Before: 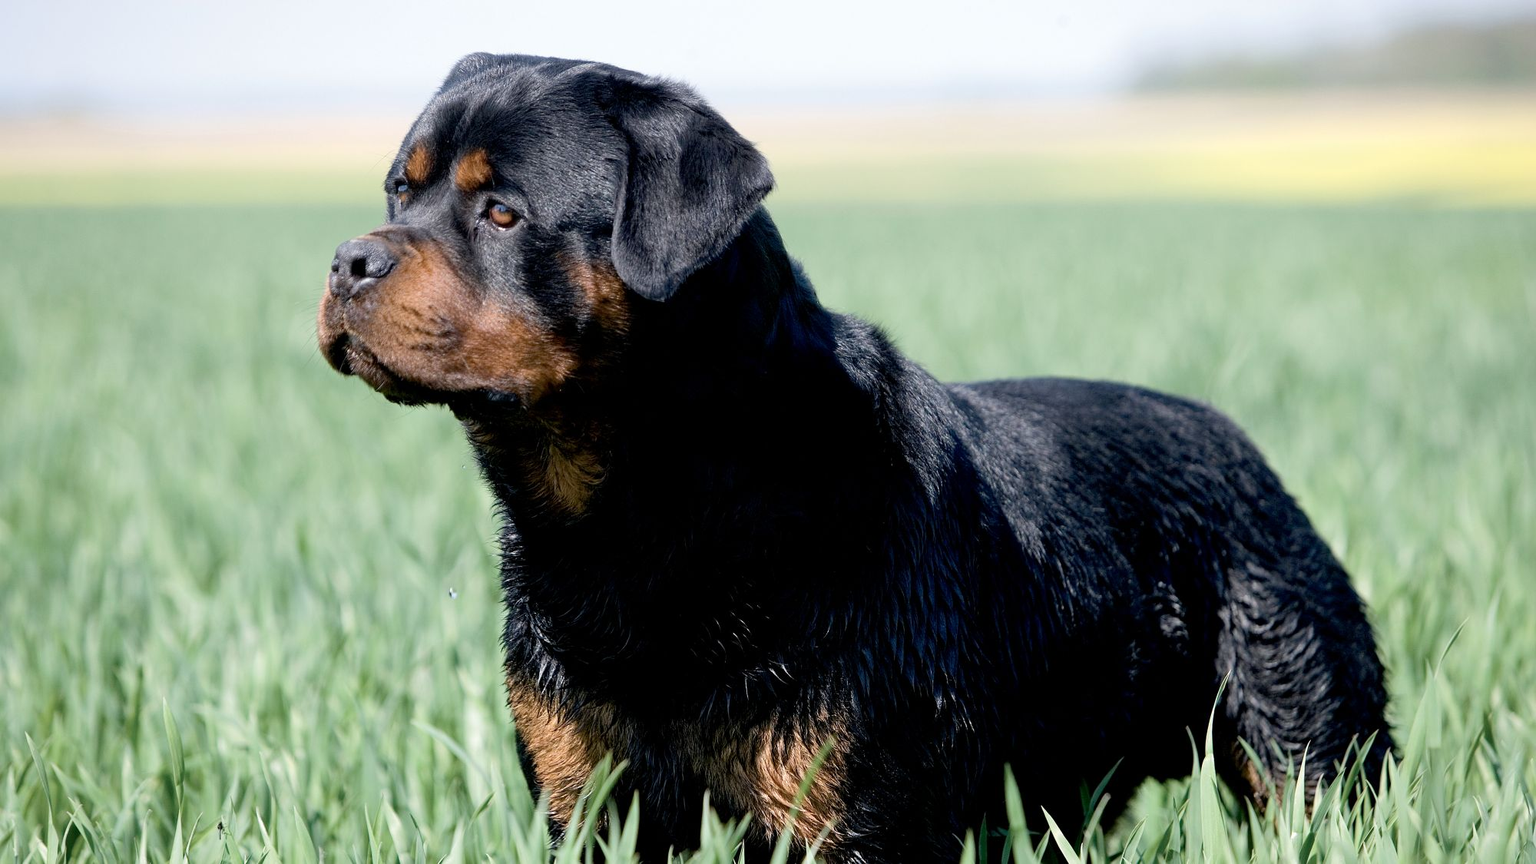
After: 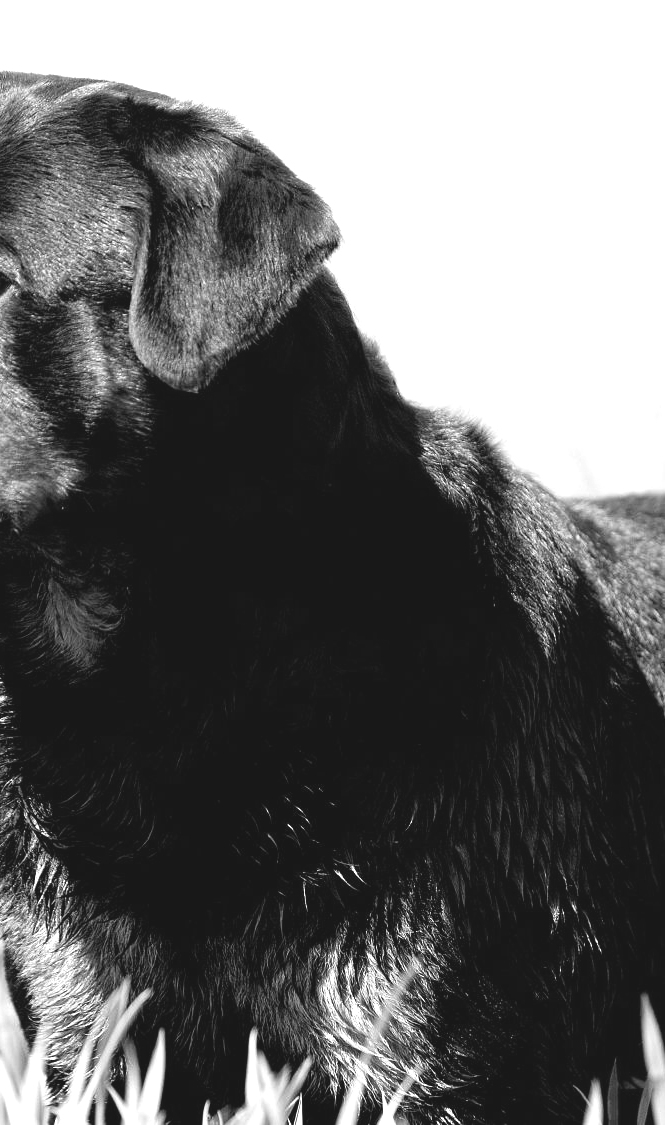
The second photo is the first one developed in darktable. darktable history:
monochrome: on, module defaults
color balance rgb: perceptual saturation grading › global saturation 20%, perceptual saturation grading › highlights -25%, perceptual saturation grading › shadows 25%
crop: left 33.36%, right 33.36%
exposure: black level correction -0.005, exposure 1.002 EV, compensate highlight preservation false
